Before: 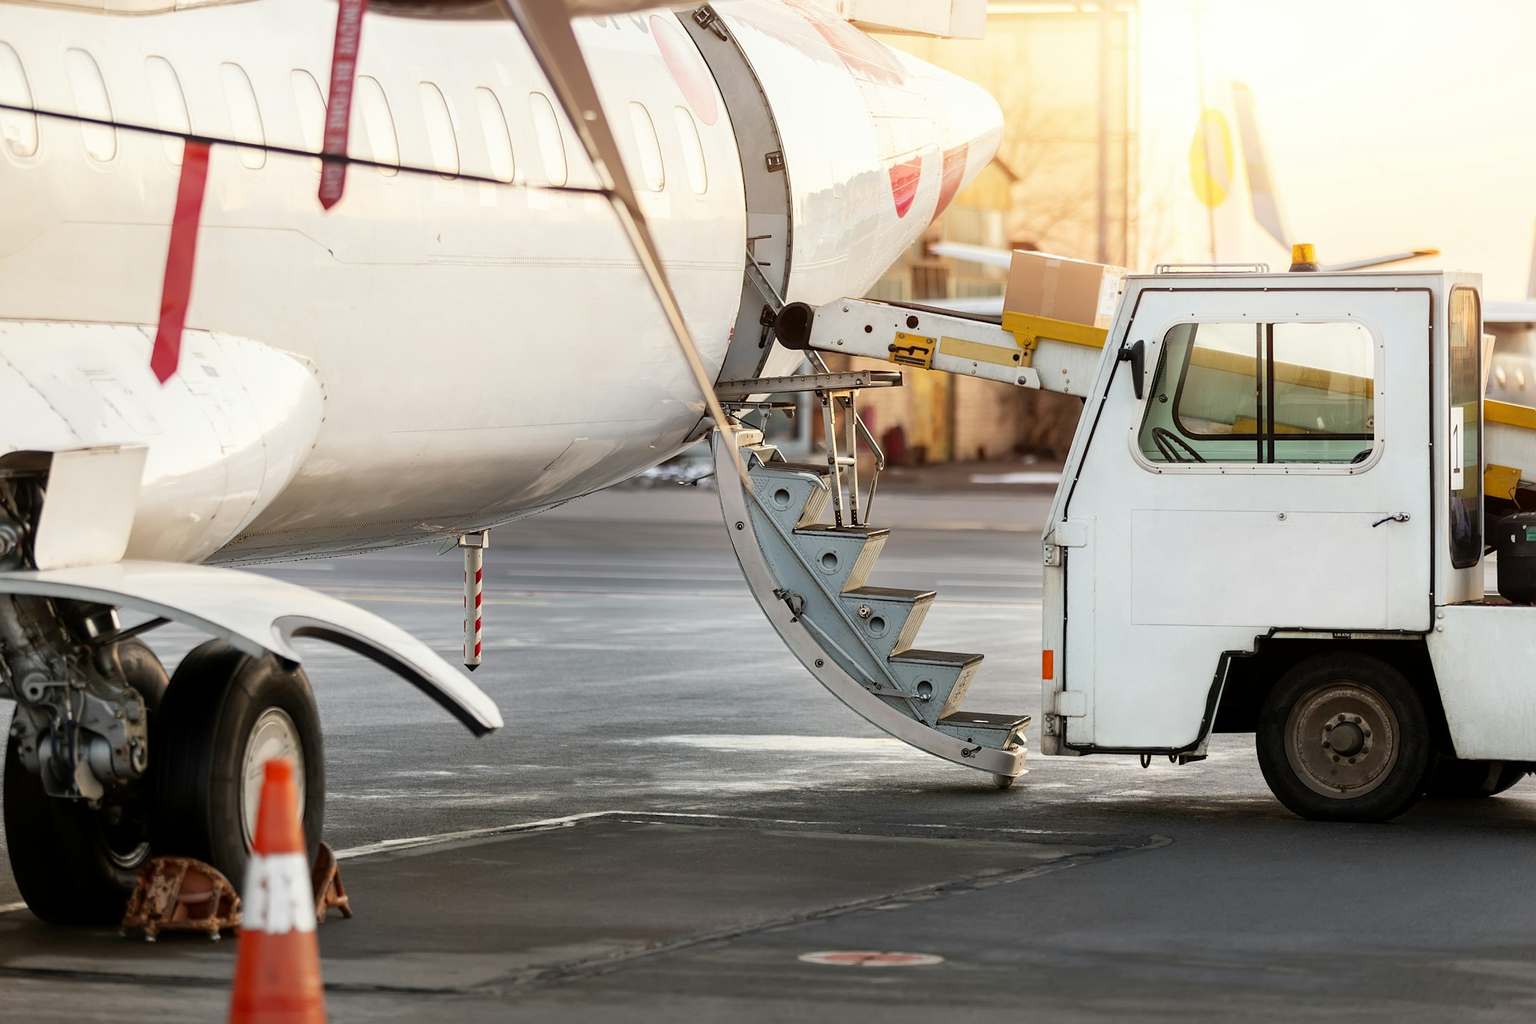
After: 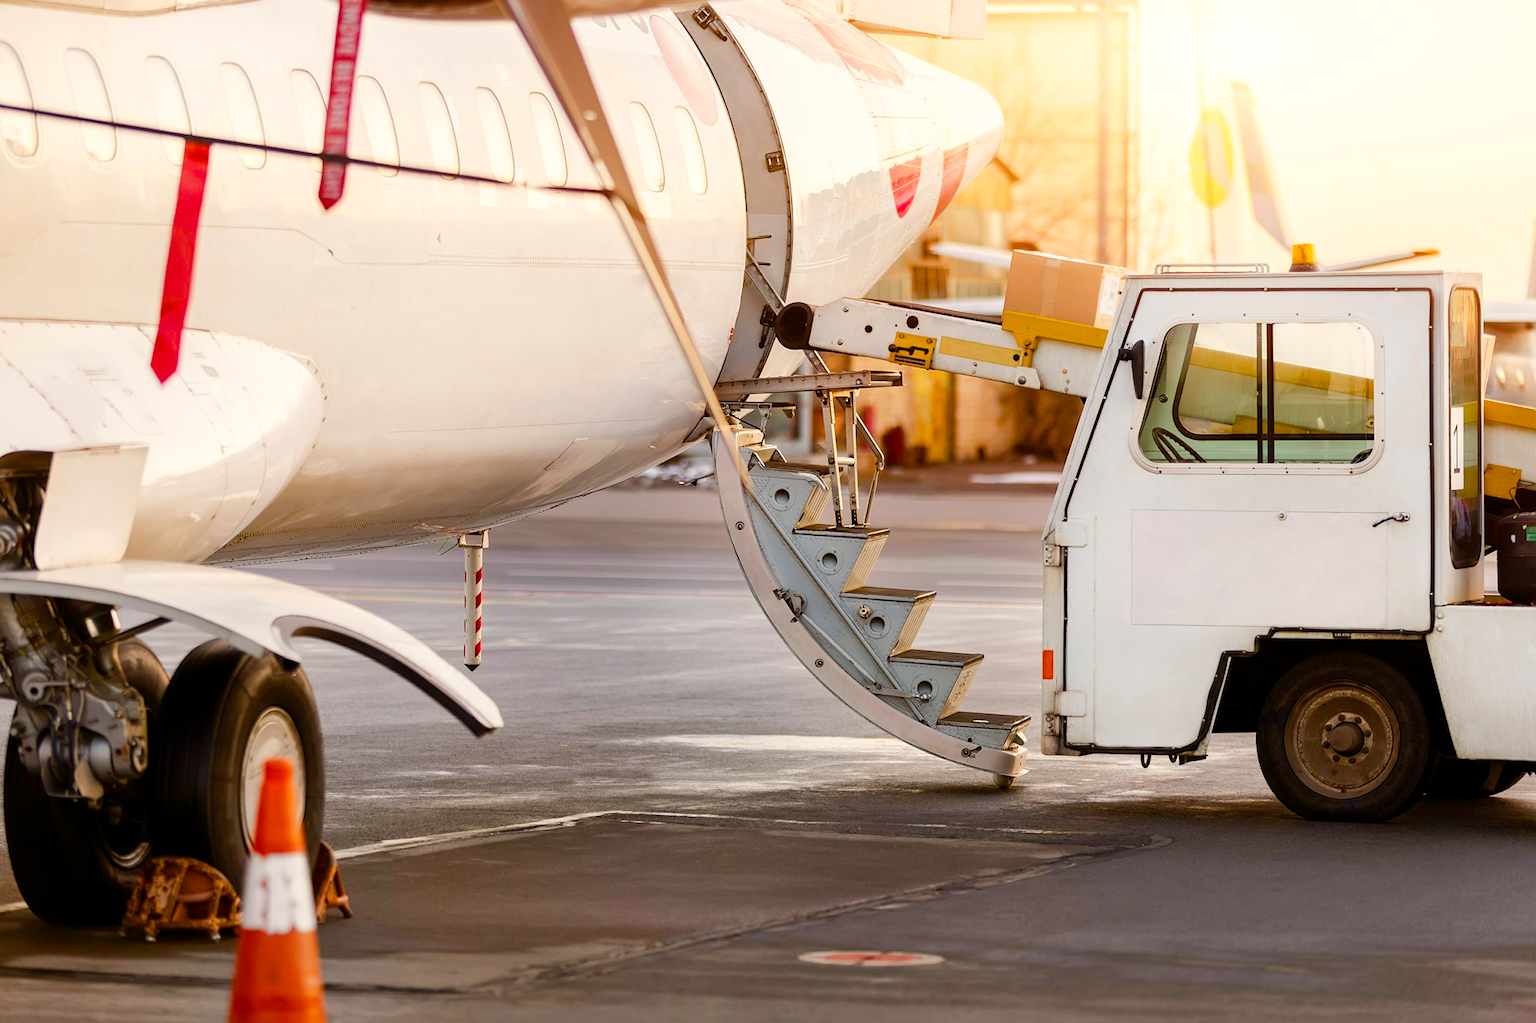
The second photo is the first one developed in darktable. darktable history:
color balance rgb: power › chroma 1.06%, power › hue 28.79°, highlights gain › chroma 0.916%, highlights gain › hue 27.35°, linear chroma grading › global chroma 15.113%, perceptual saturation grading › global saturation 19.287%, perceptual saturation grading › highlights -25.55%, perceptual saturation grading › shadows 49.257%, perceptual brilliance grading › mid-tones 9.93%, perceptual brilliance grading › shadows 15.356%
tone equalizer: edges refinement/feathering 500, mask exposure compensation -1.57 EV, preserve details no
exposure: compensate highlight preservation false
